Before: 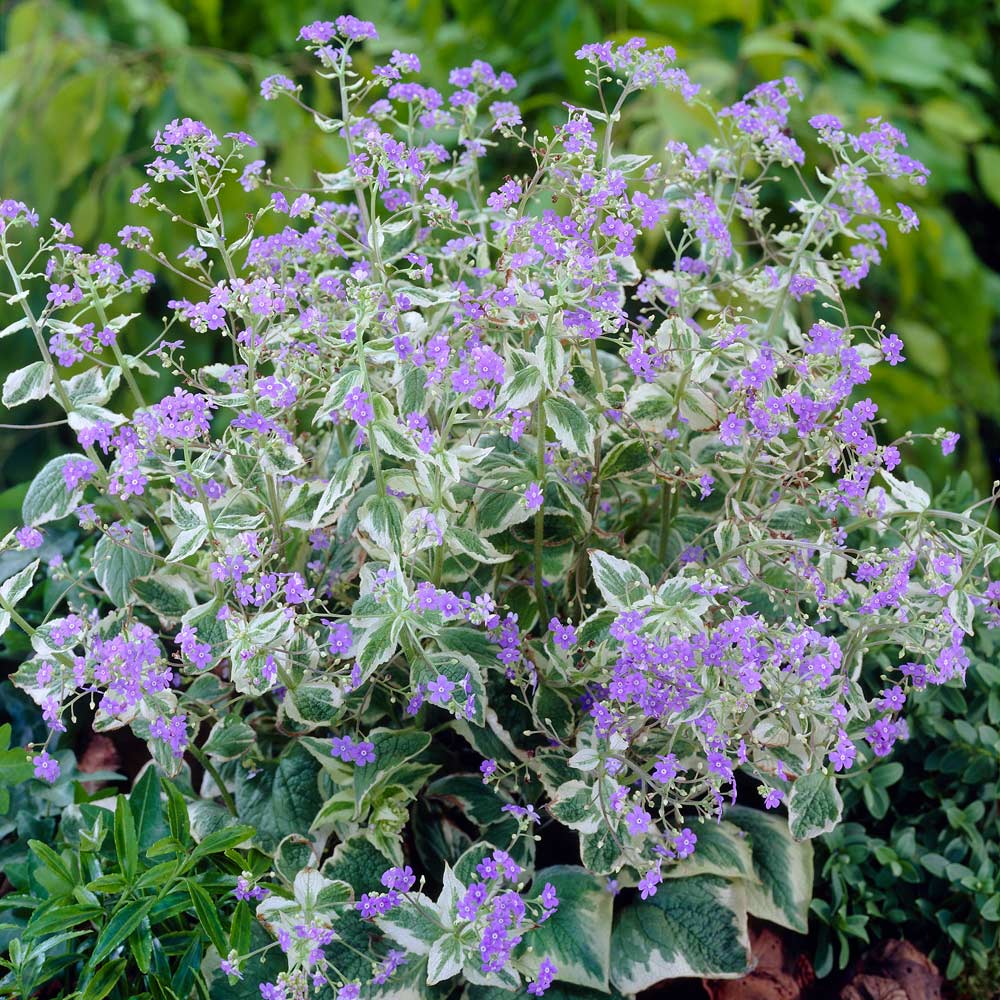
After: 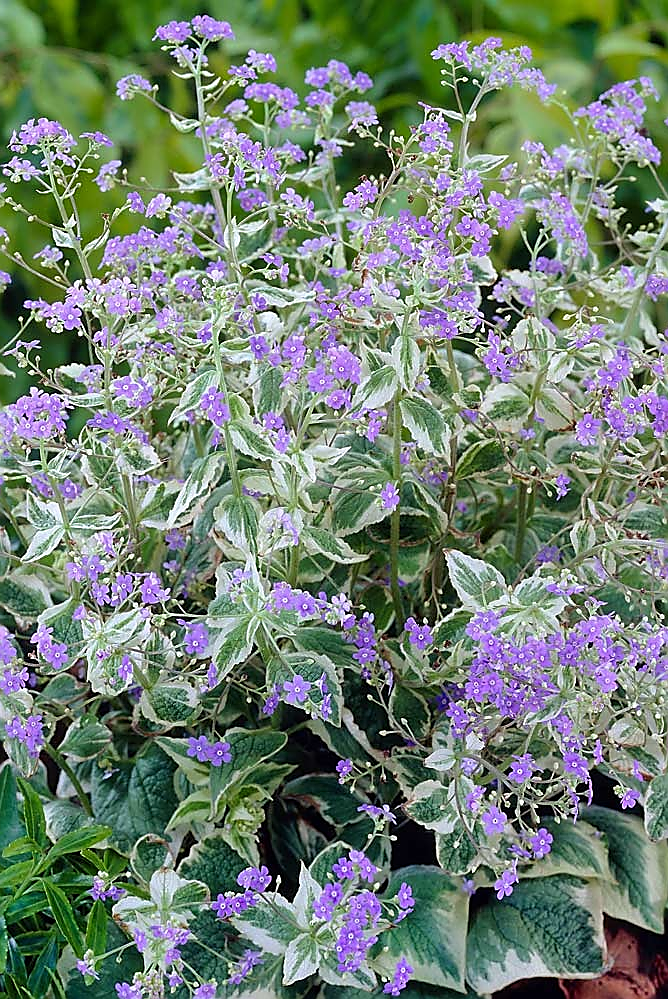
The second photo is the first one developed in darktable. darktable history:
crop and rotate: left 14.45%, right 18.718%
sharpen: radius 1.412, amount 1.26, threshold 0.794
shadows and highlights: soften with gaussian
